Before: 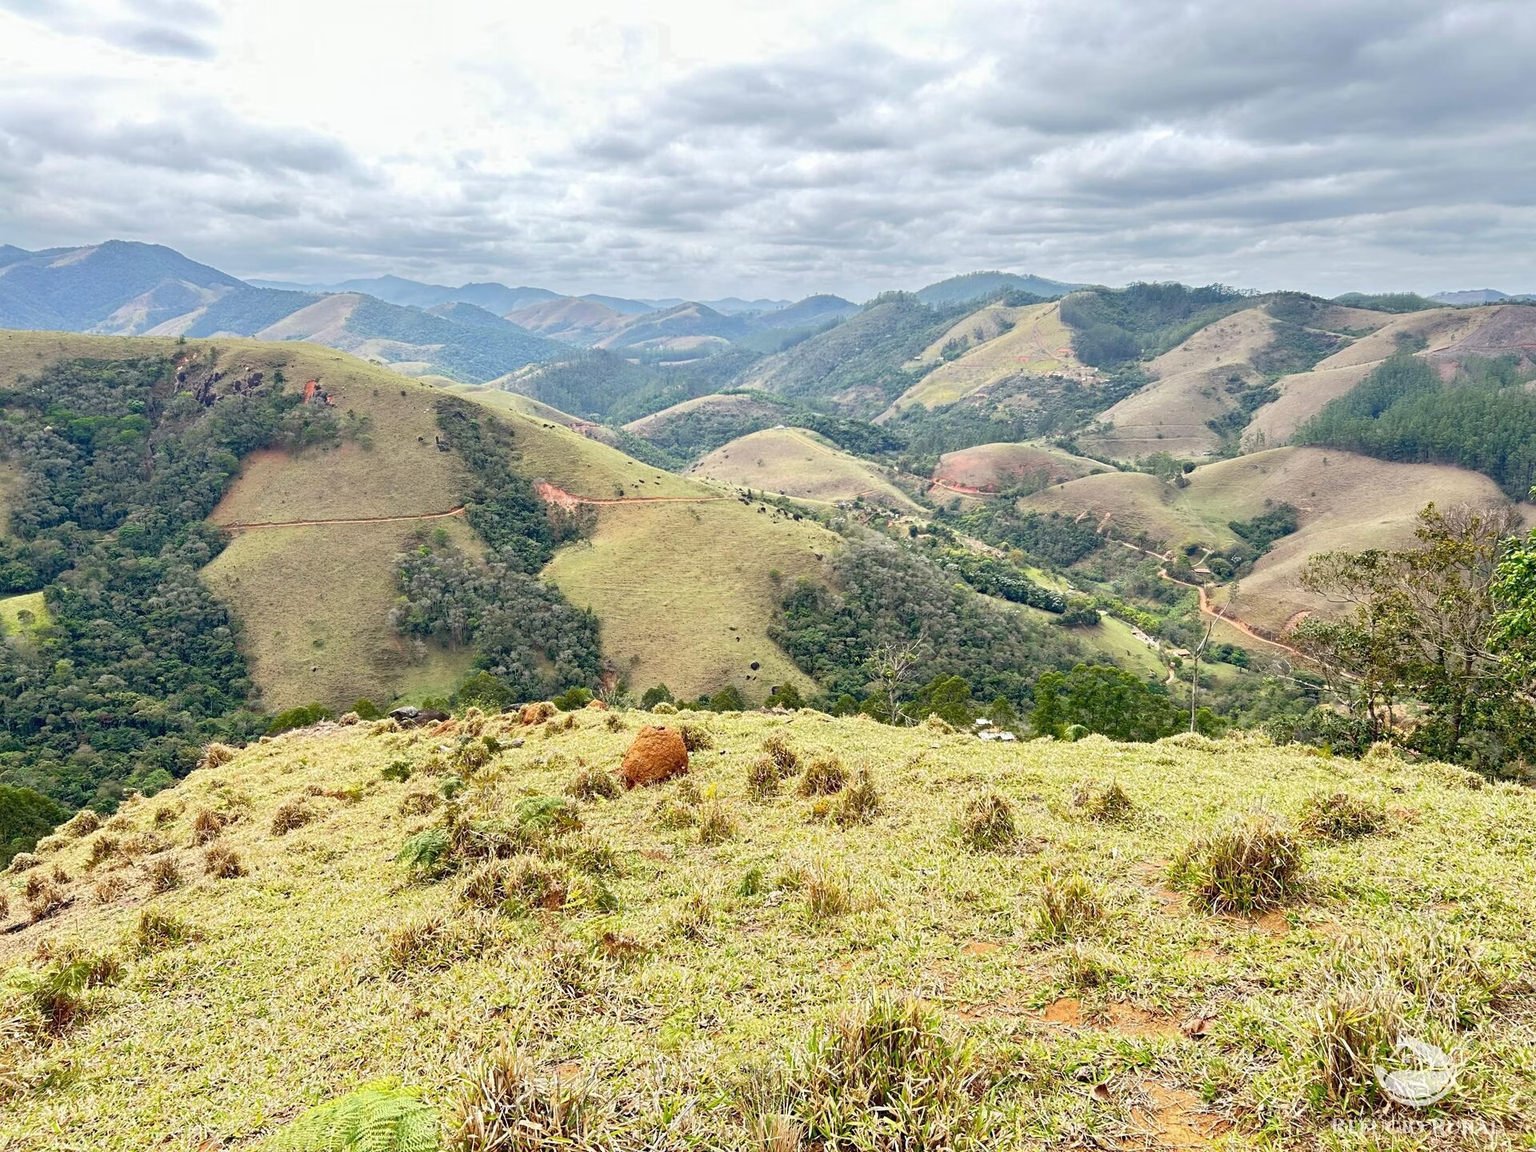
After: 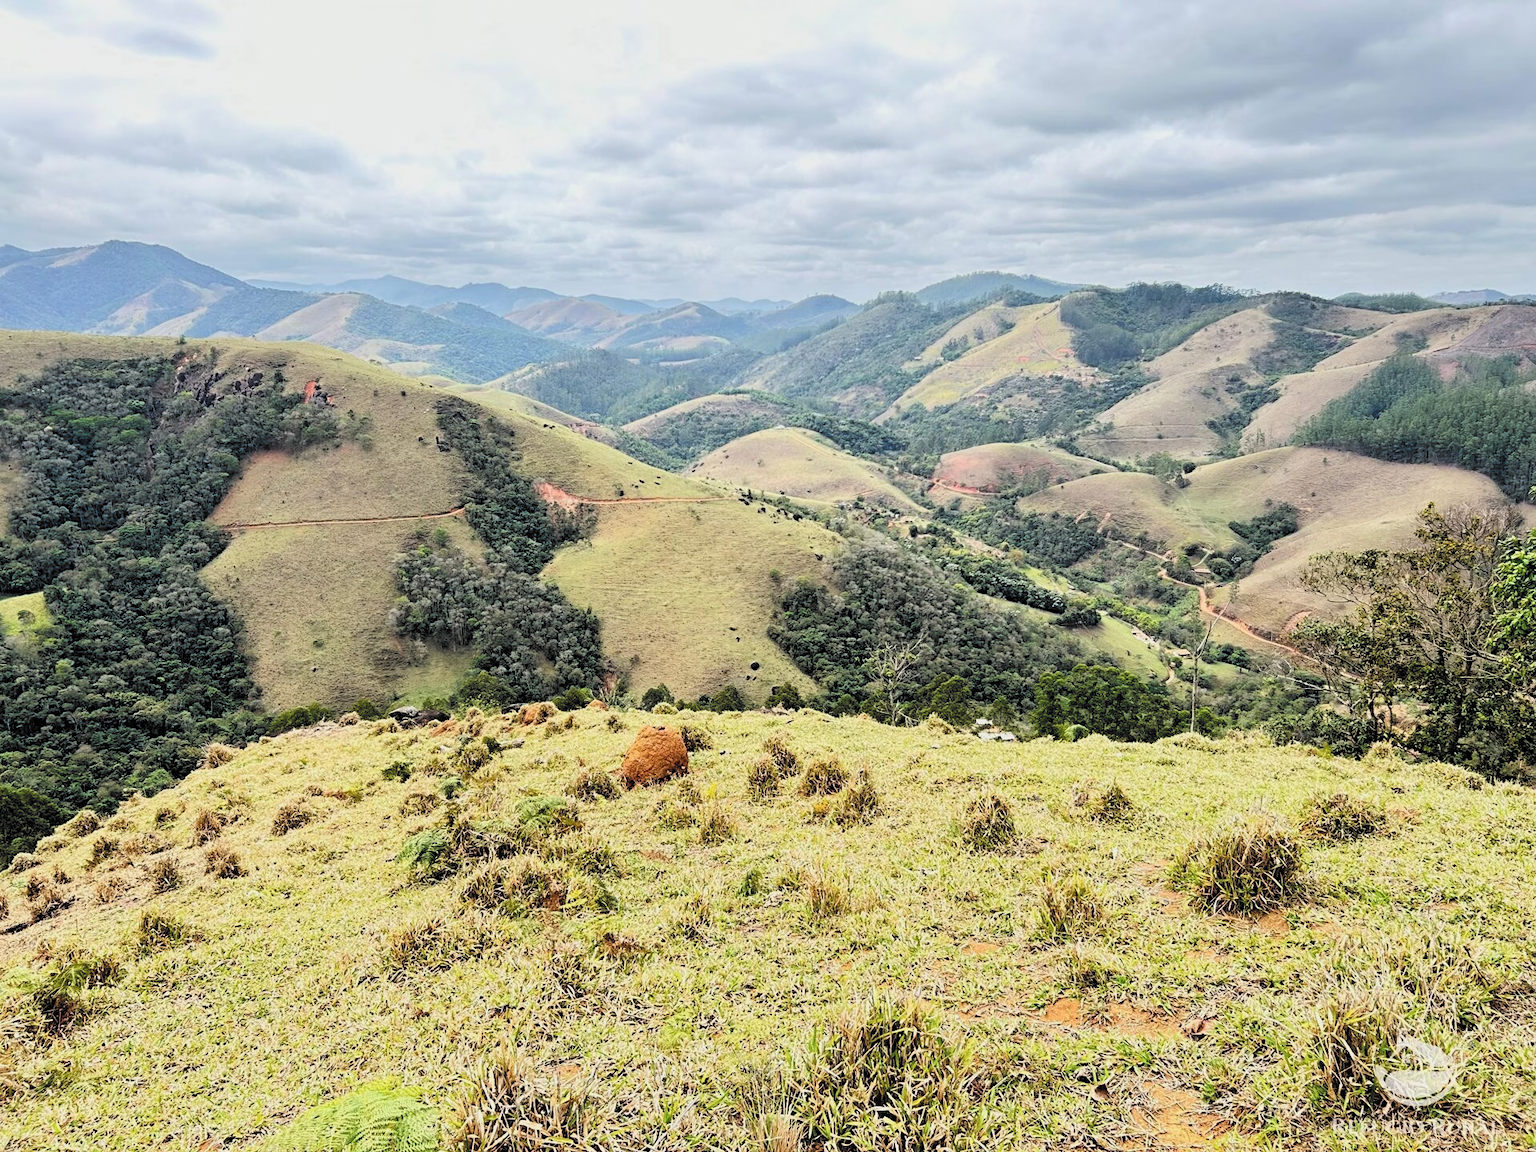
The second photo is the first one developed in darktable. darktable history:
filmic rgb: black relative exposure -5.05 EV, white relative exposure 3.53 EV, threshold 3.03 EV, hardness 3.17, contrast 1.396, highlights saturation mix -49.05%, color science v6 (2022), enable highlight reconstruction true
